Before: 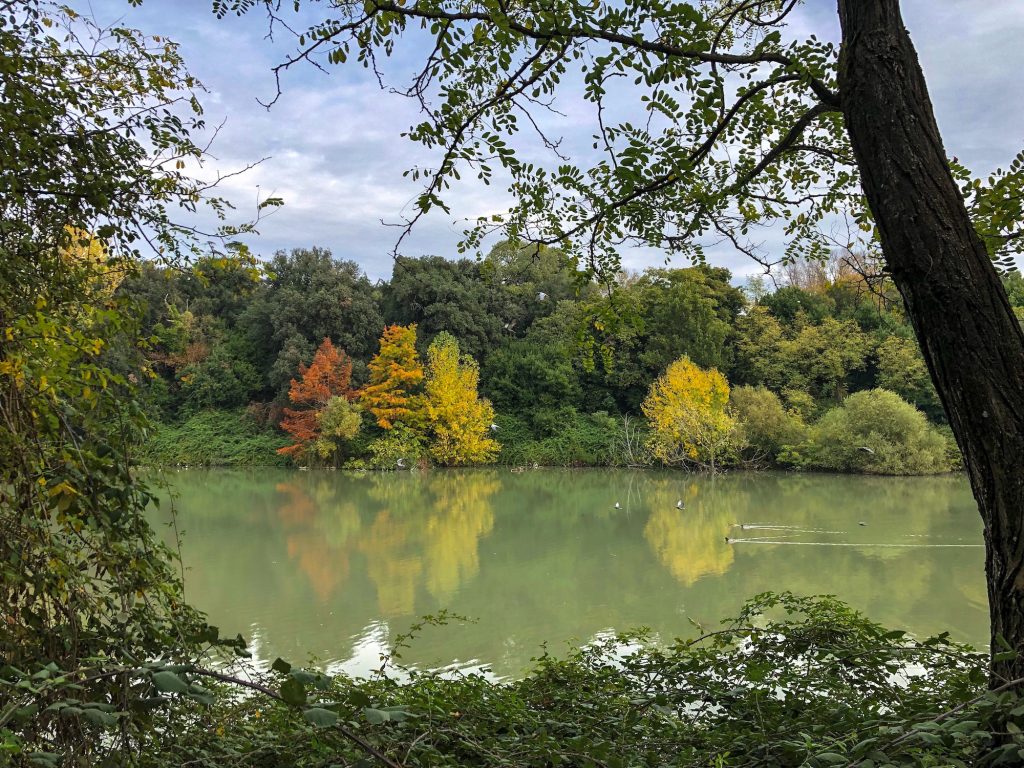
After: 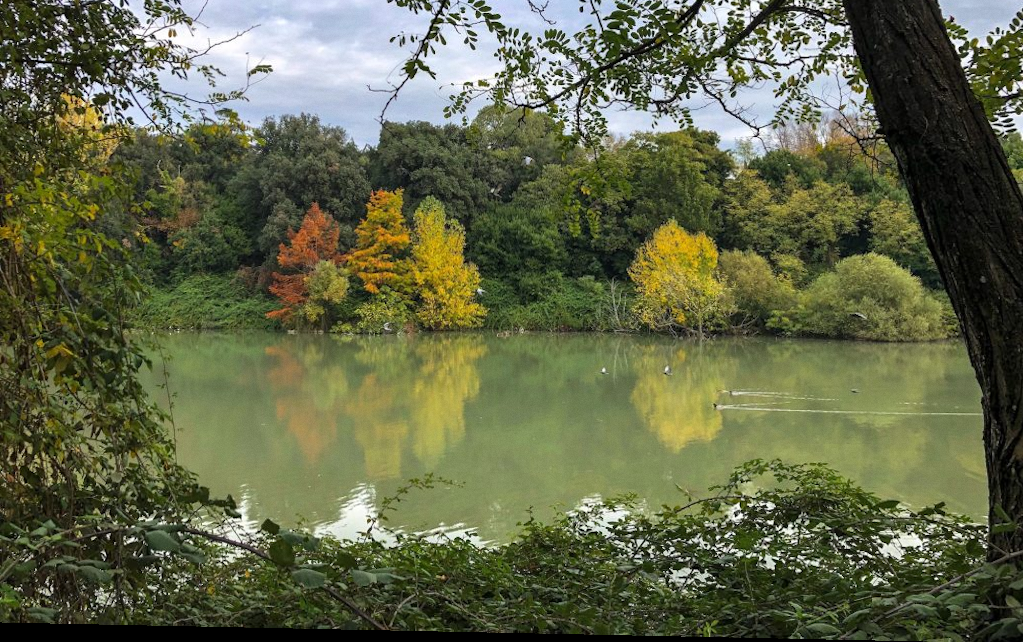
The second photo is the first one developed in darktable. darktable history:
grain: coarseness 0.09 ISO, strength 10%
crop and rotate: top 18.507%
rotate and perspective: lens shift (horizontal) -0.055, automatic cropping off
